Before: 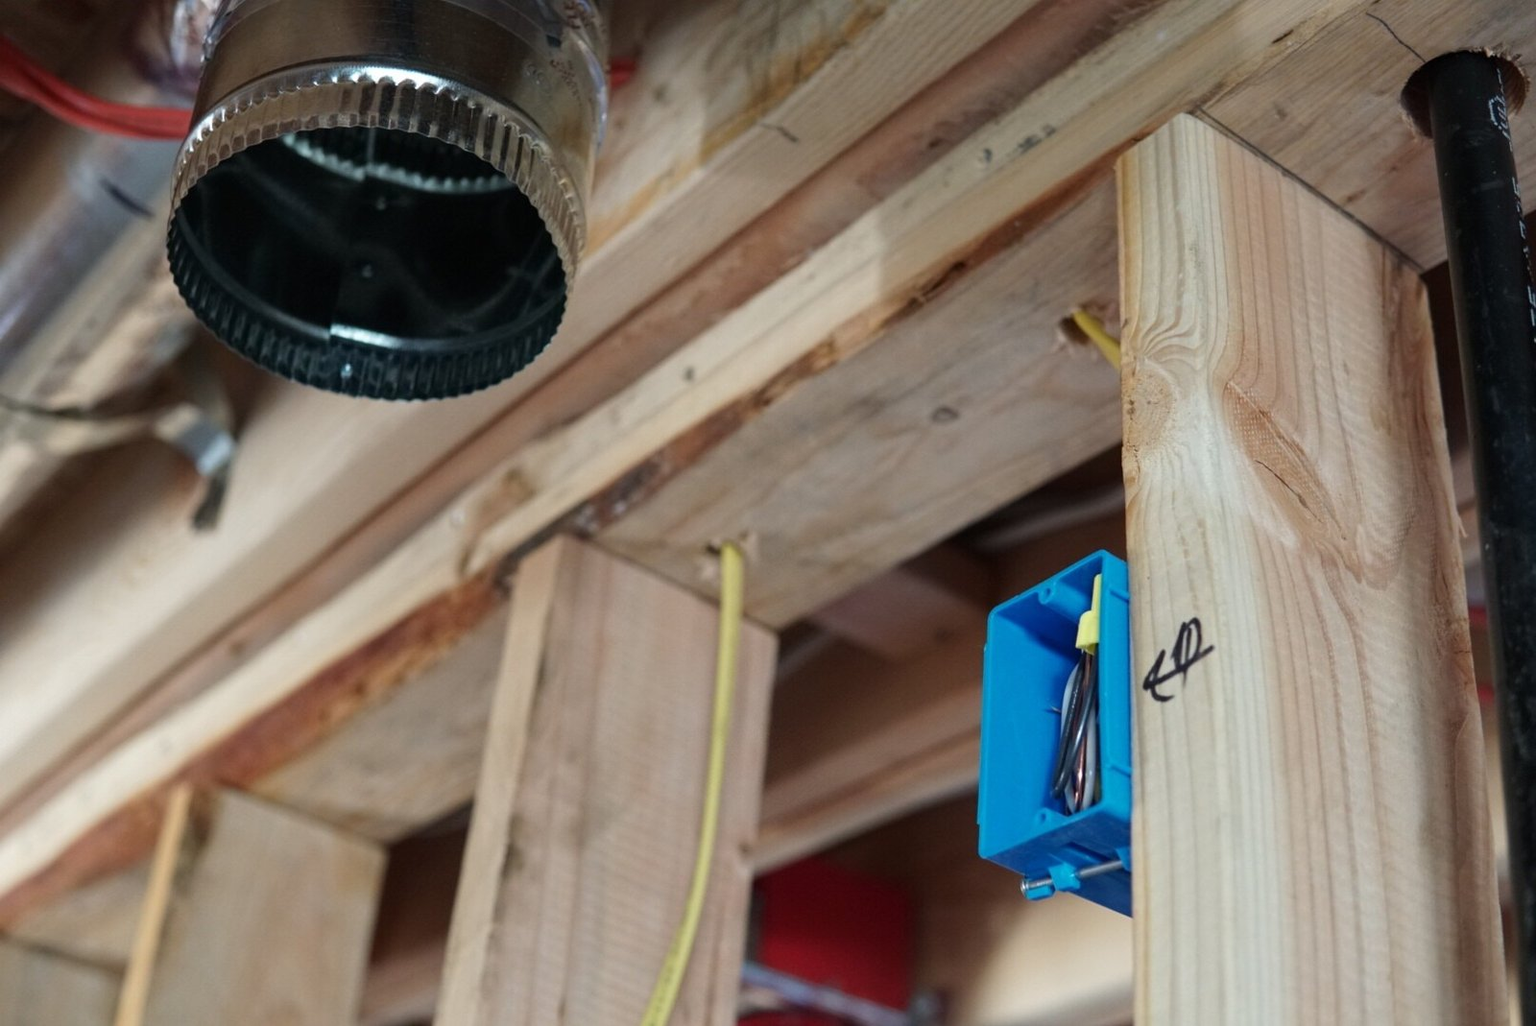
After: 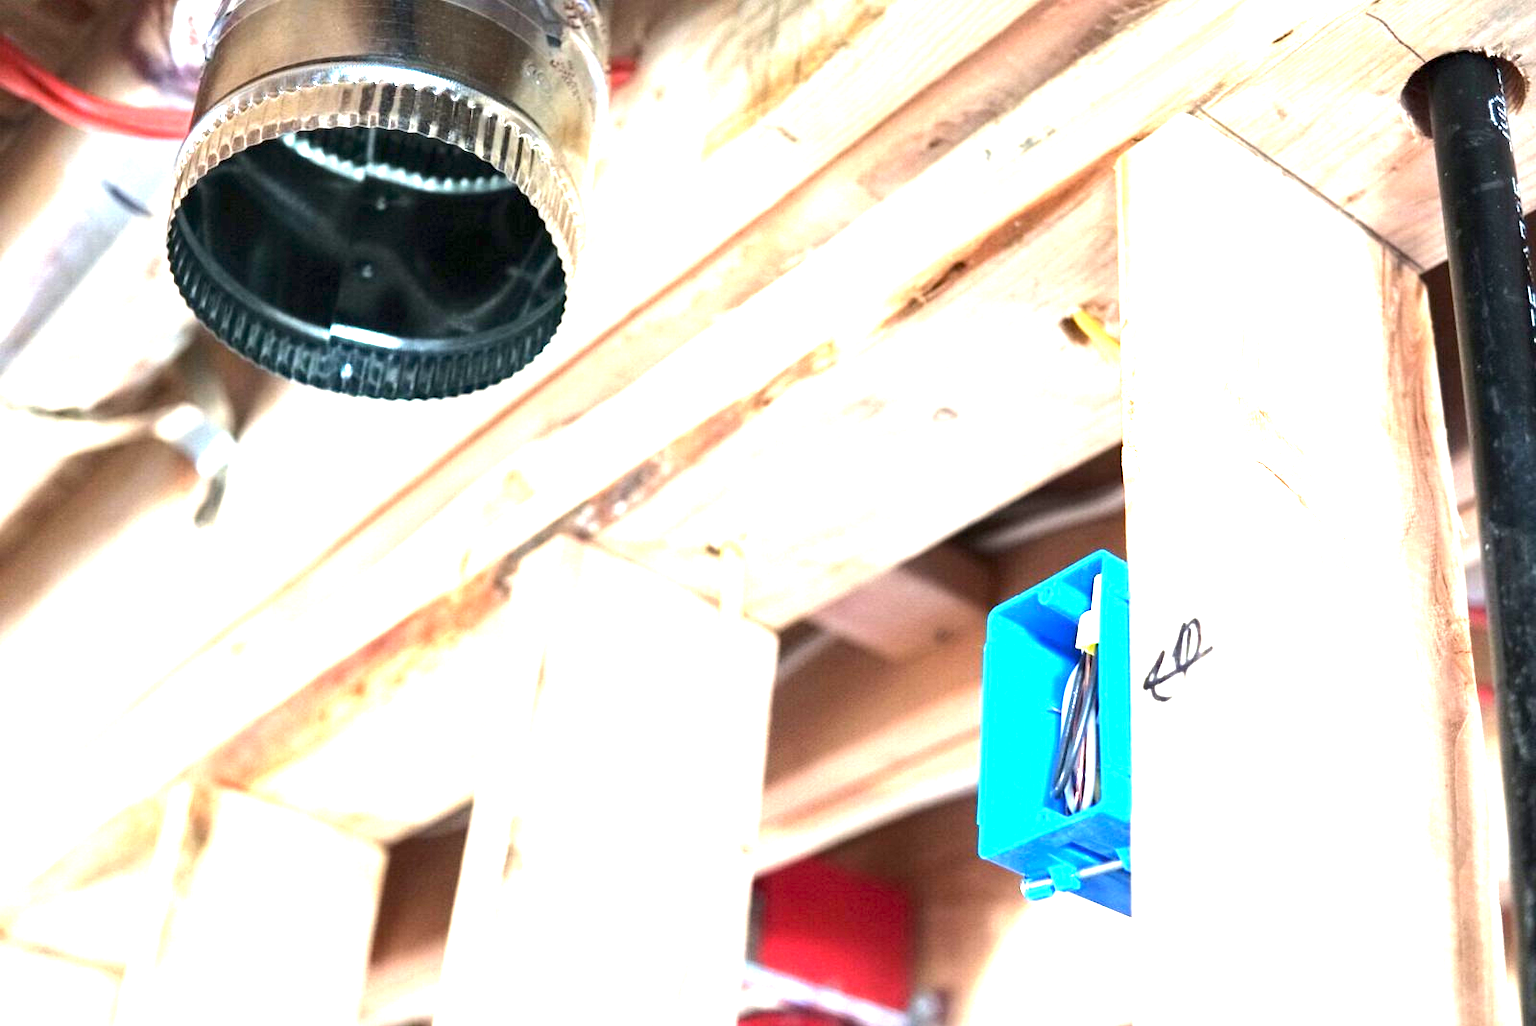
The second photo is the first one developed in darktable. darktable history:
exposure: black level correction 0.001, exposure 2.607 EV, compensate exposure bias true, compensate highlight preservation false
tone equalizer: -8 EV -0.417 EV, -7 EV -0.389 EV, -6 EV -0.333 EV, -5 EV -0.222 EV, -3 EV 0.222 EV, -2 EV 0.333 EV, -1 EV 0.389 EV, +0 EV 0.417 EV, edges refinement/feathering 500, mask exposure compensation -1.57 EV, preserve details no
